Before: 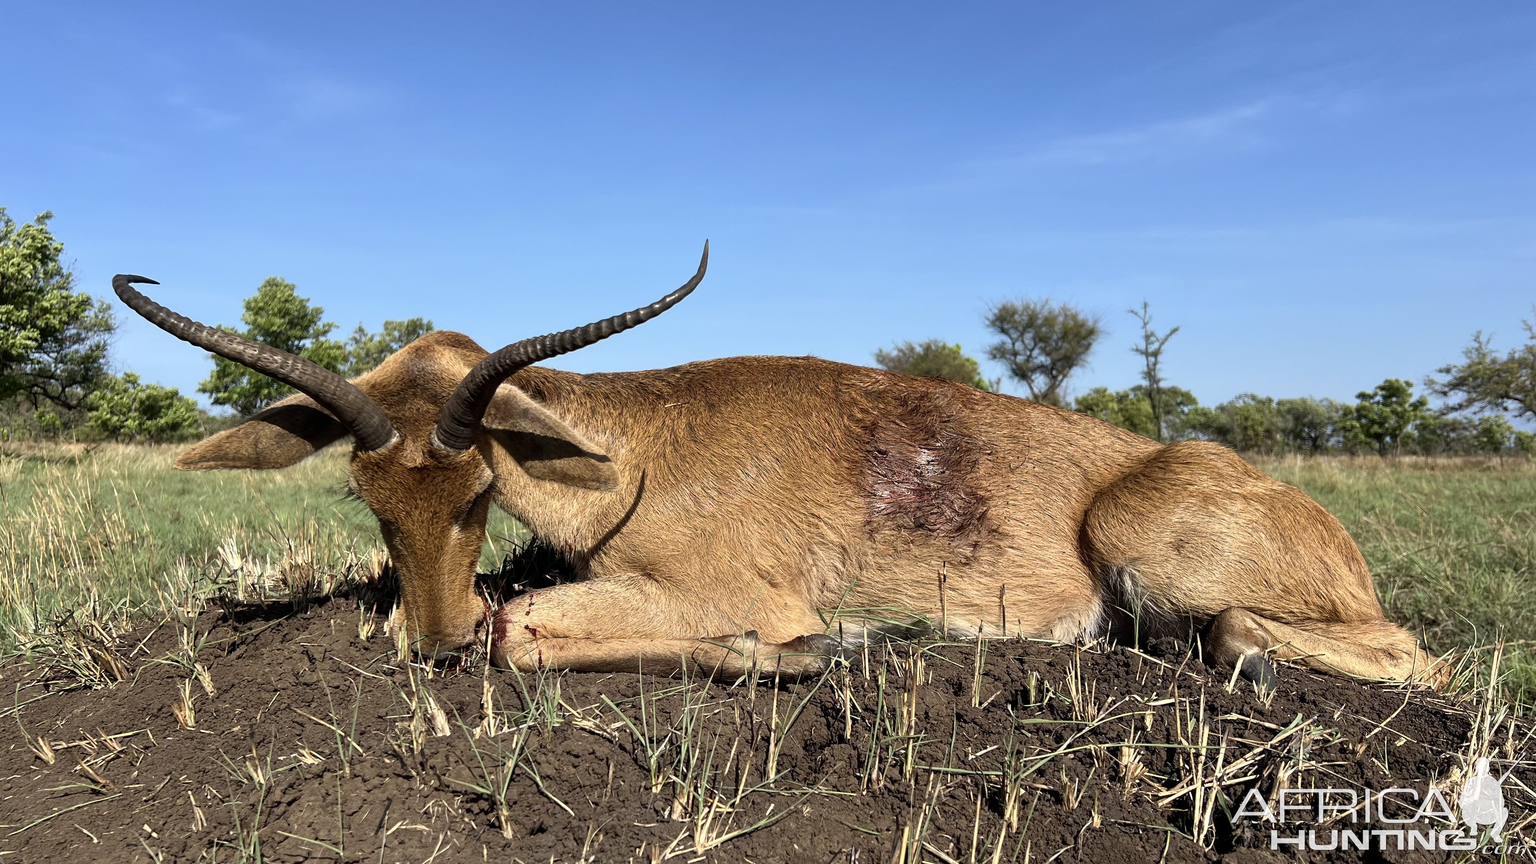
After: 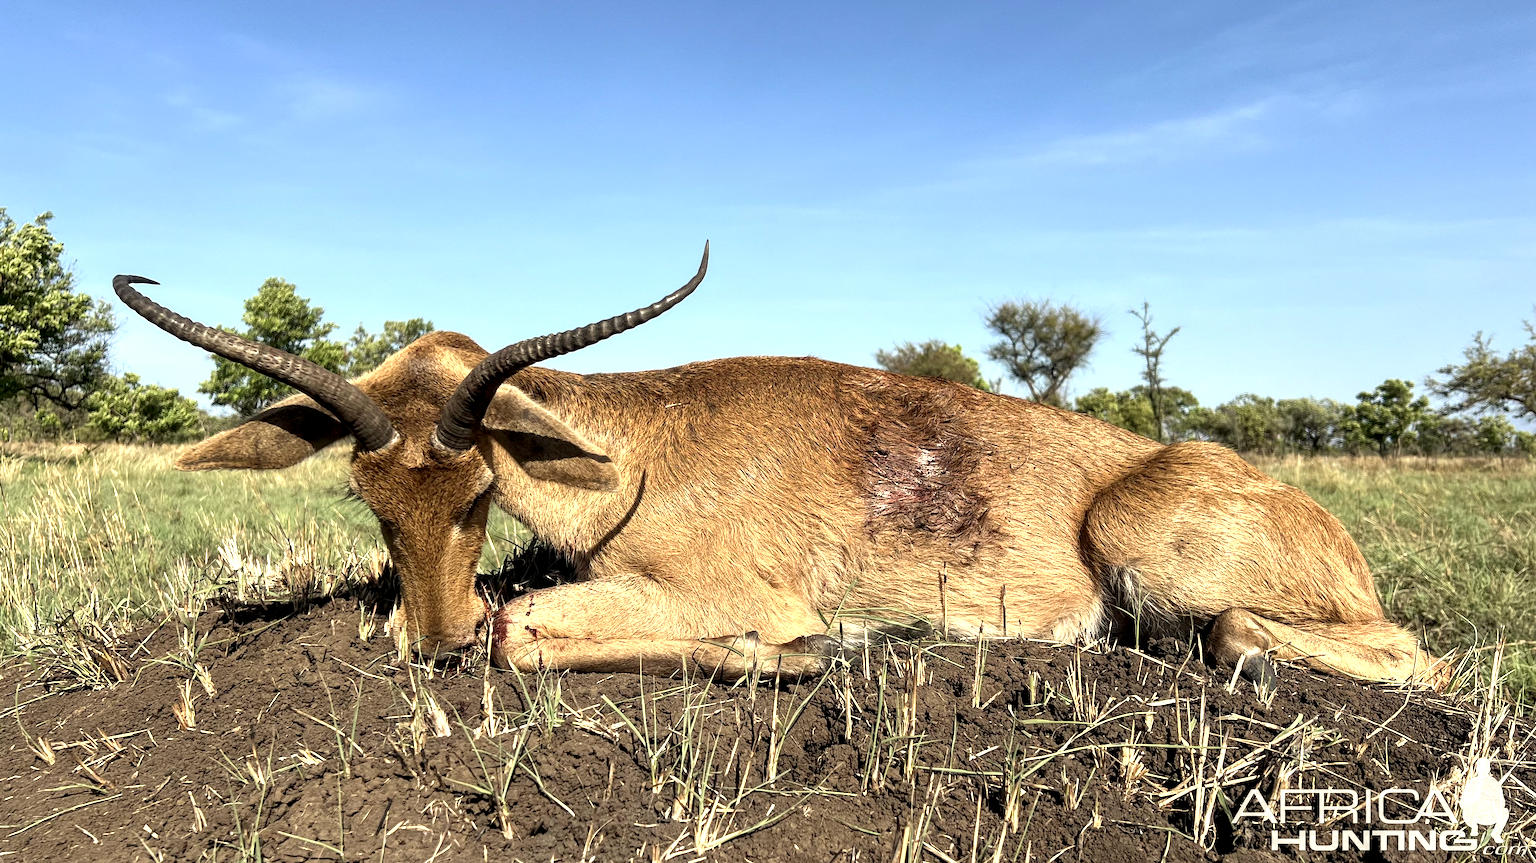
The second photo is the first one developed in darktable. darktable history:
local contrast: highlights 83%, shadows 81%
white balance: red 1.029, blue 0.92
exposure: exposure 0.6 EV, compensate highlight preservation false
